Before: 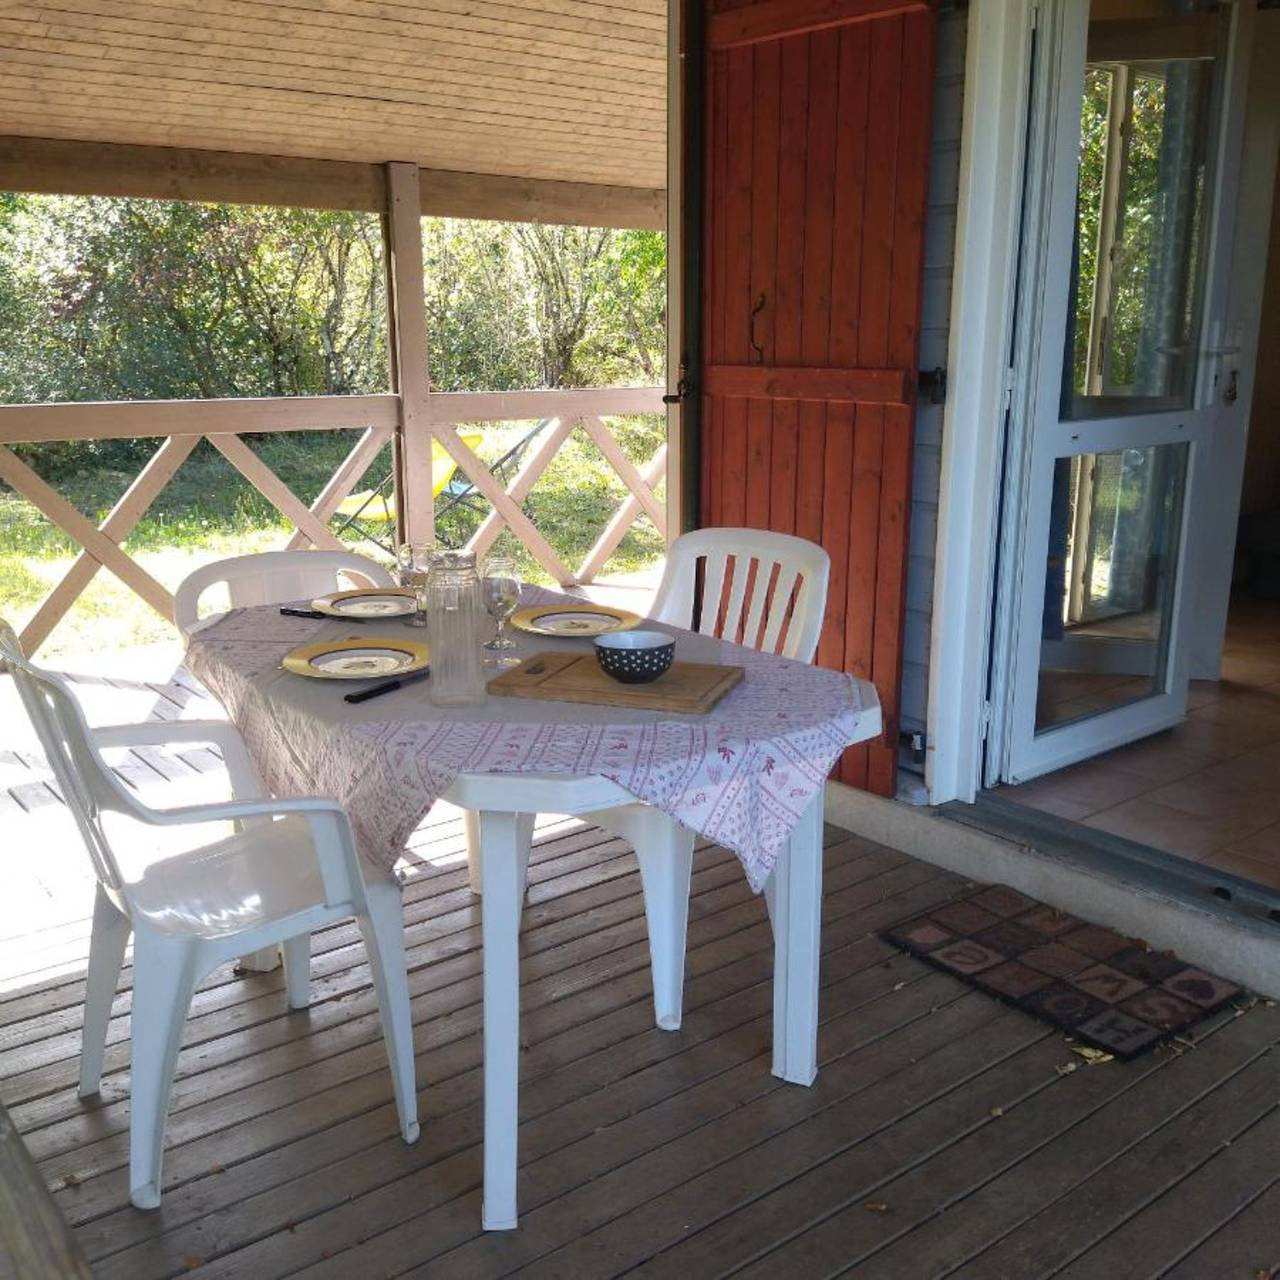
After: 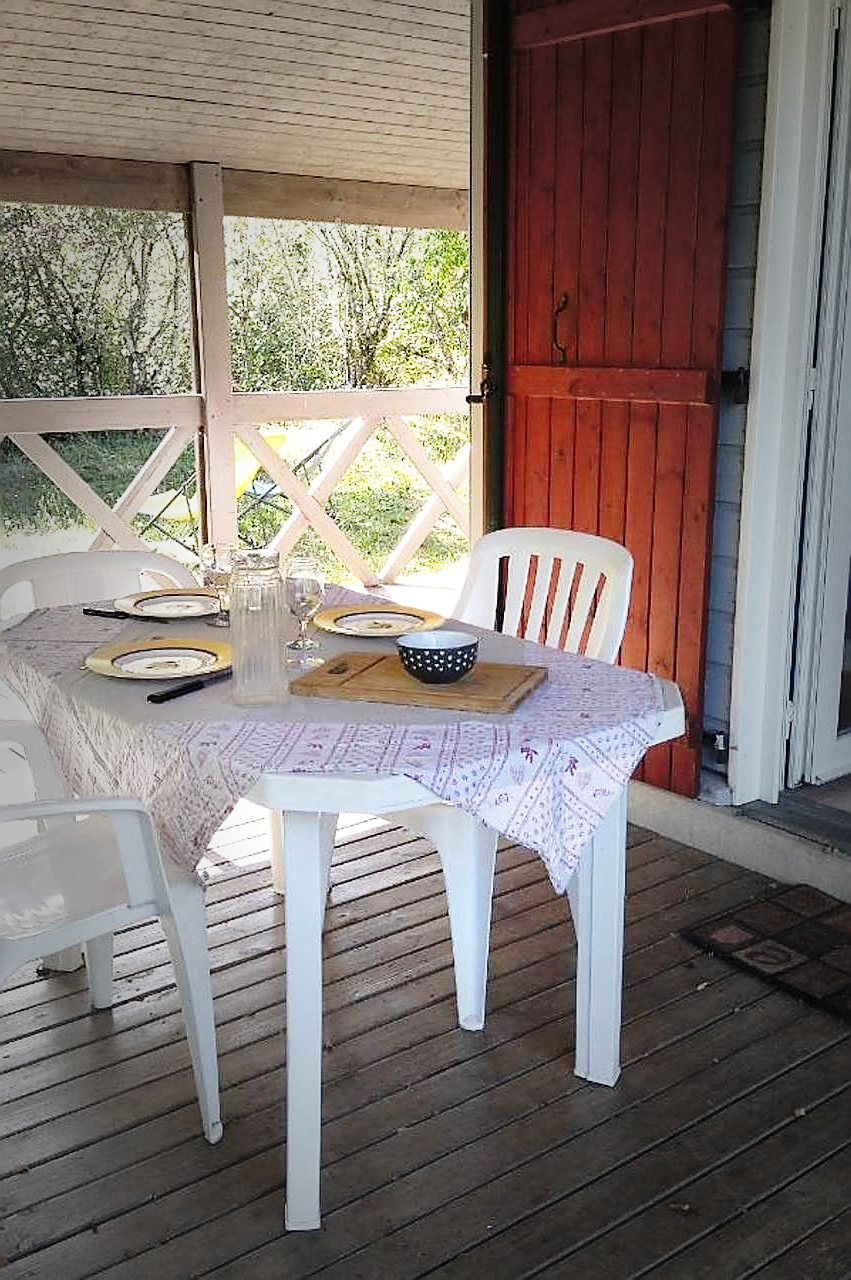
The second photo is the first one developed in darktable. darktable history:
vignetting: fall-off start 47.96%, automatic ratio true, width/height ratio 1.294
crop and rotate: left 15.439%, right 18.036%
sharpen: radius 1.424, amount 1.267, threshold 0.624
base curve: curves: ch0 [(0, 0) (0.028, 0.03) (0.121, 0.232) (0.46, 0.748) (0.859, 0.968) (1, 1)], preserve colors none
